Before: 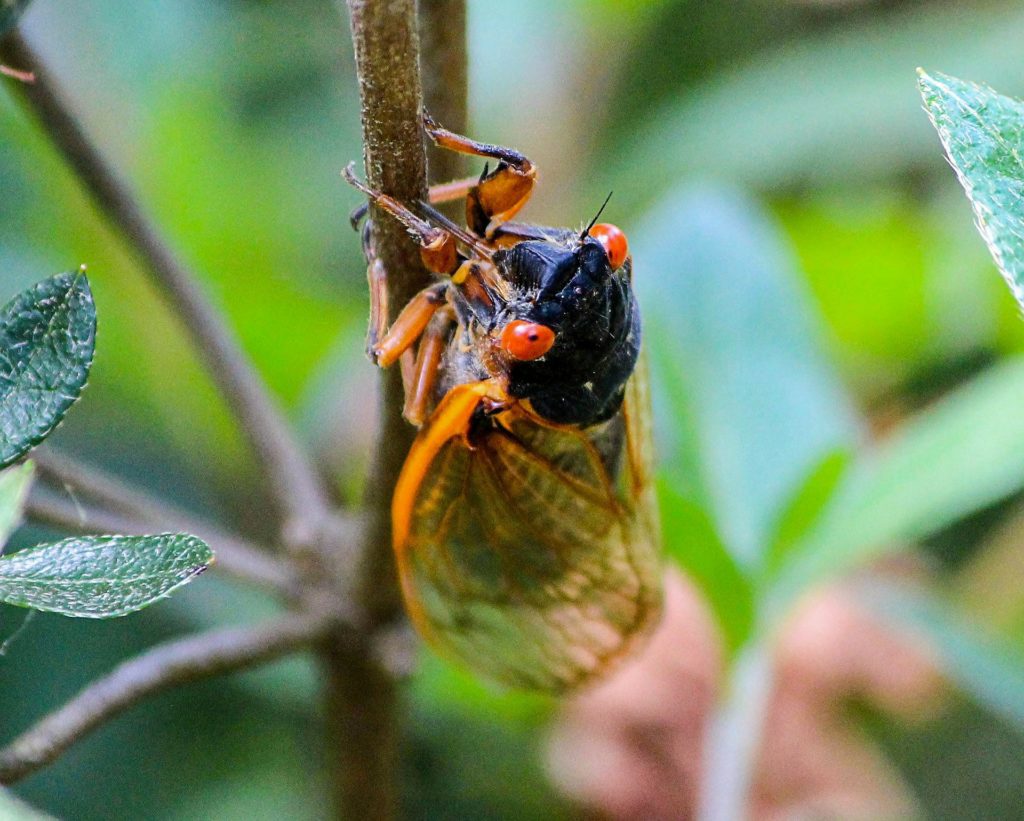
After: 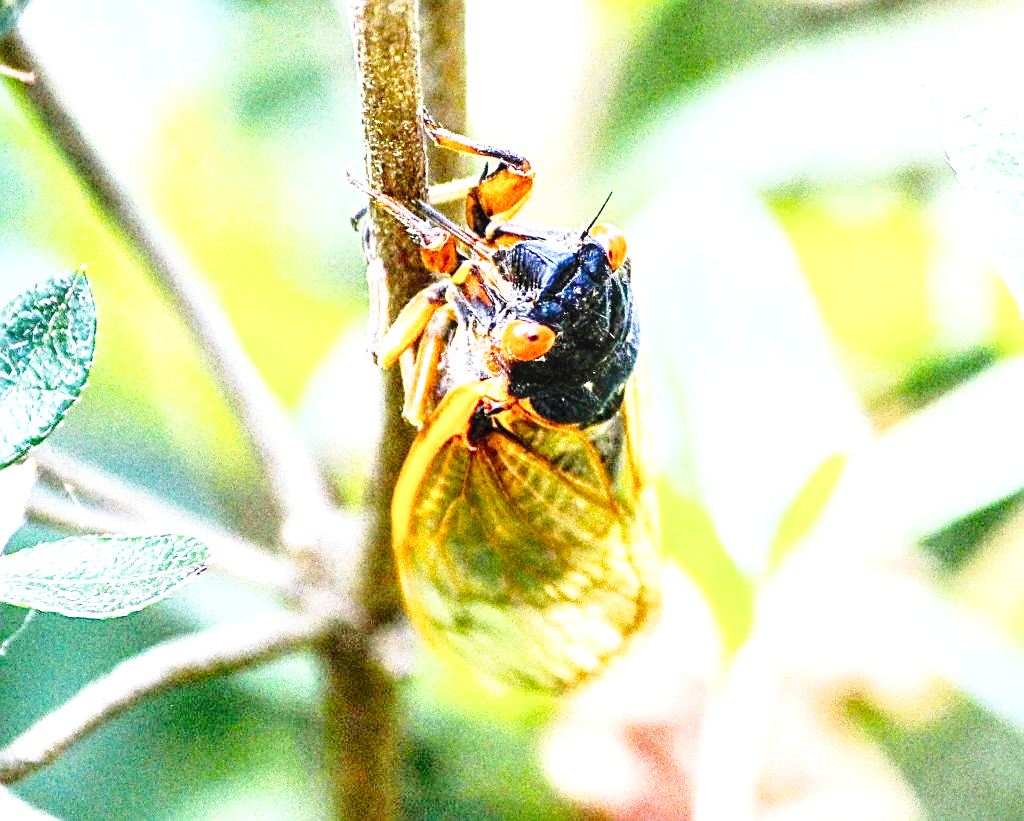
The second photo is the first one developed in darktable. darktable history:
base curve: curves: ch0 [(0, 0) (0.028, 0.03) (0.121, 0.232) (0.46, 0.748) (0.859, 0.968) (1, 1)], preserve colors none
exposure: black level correction 0, exposure 1.609 EV, compensate exposure bias true, compensate highlight preservation false
local contrast: detail 130%
sharpen: on, module defaults
